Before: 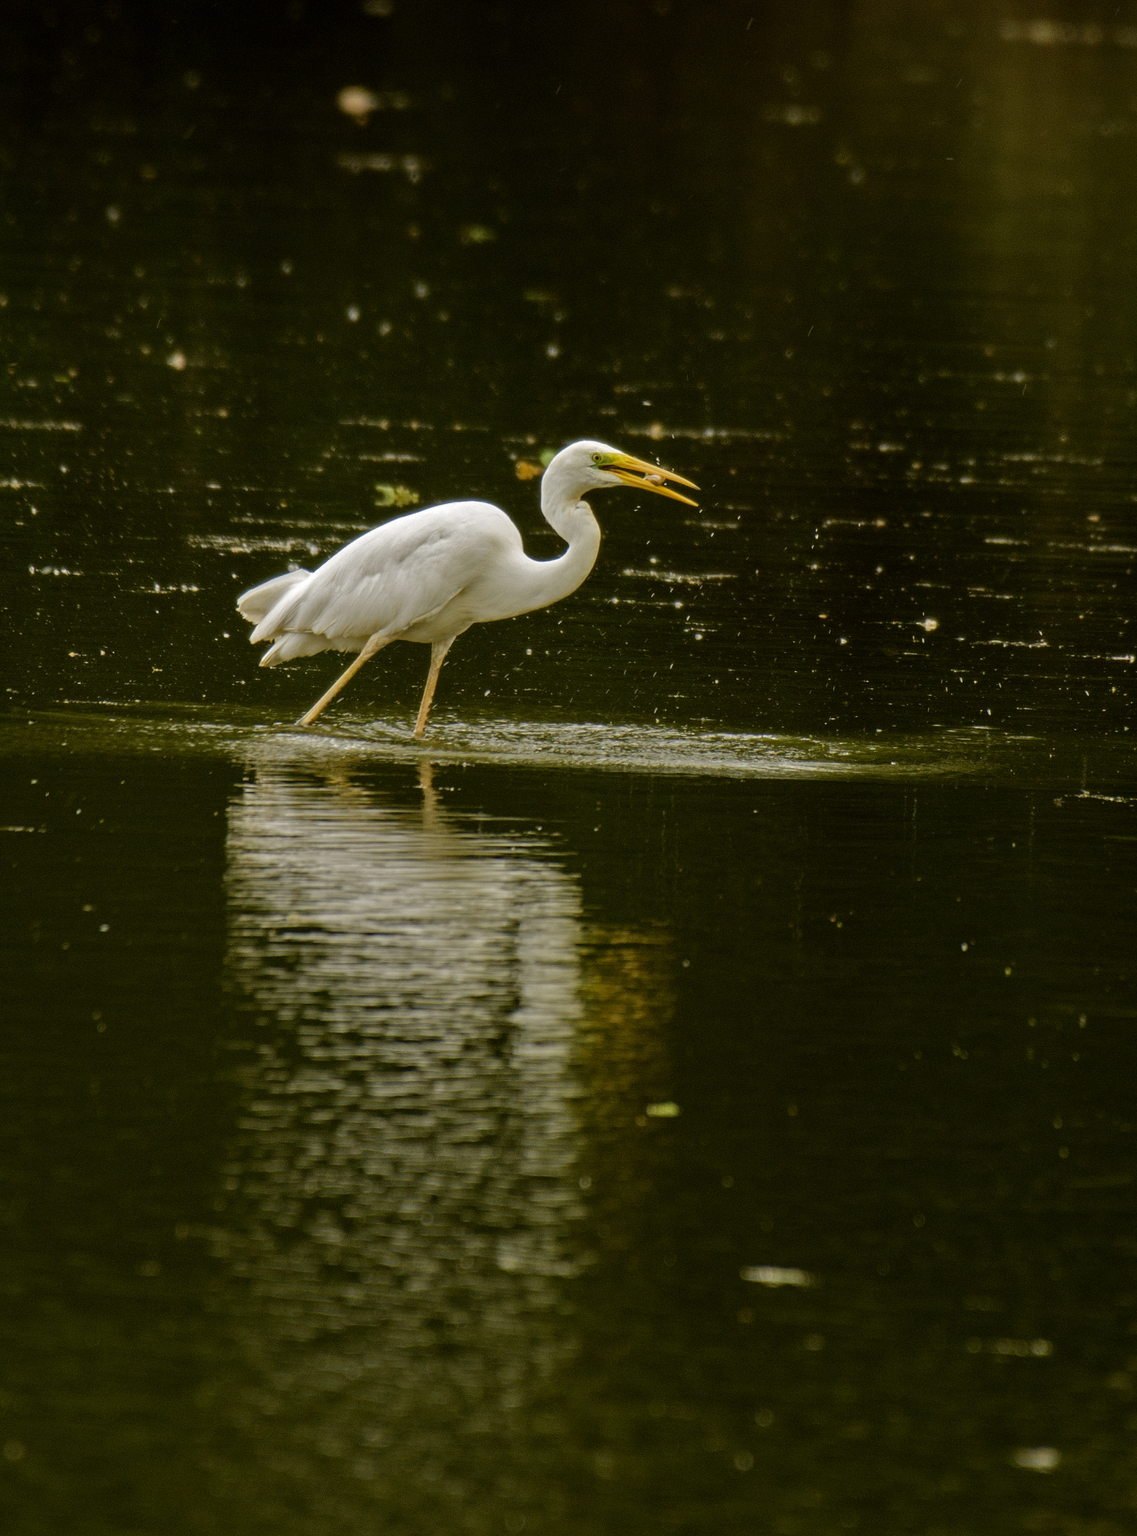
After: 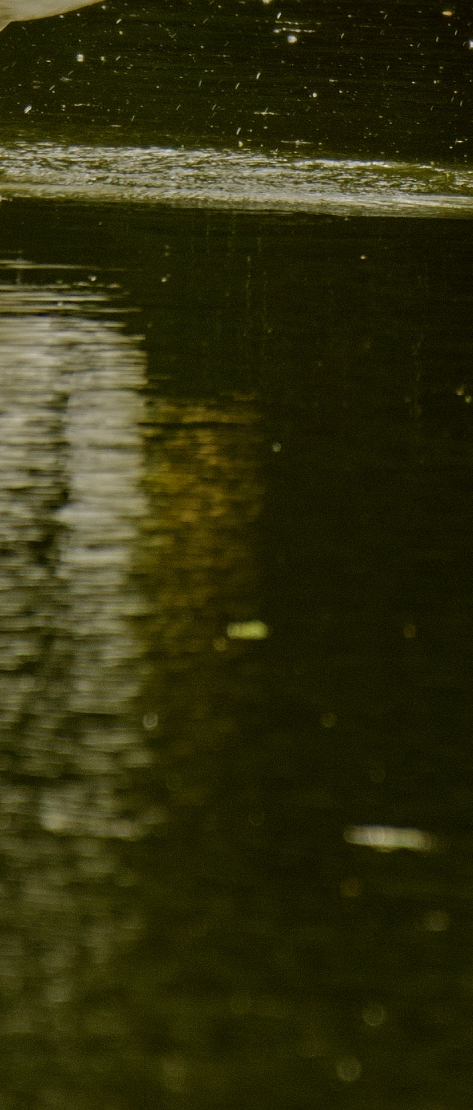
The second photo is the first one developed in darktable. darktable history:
tone equalizer: -8 EV 0.073 EV
crop: left 40.951%, top 39.467%, right 25.744%, bottom 2.69%
